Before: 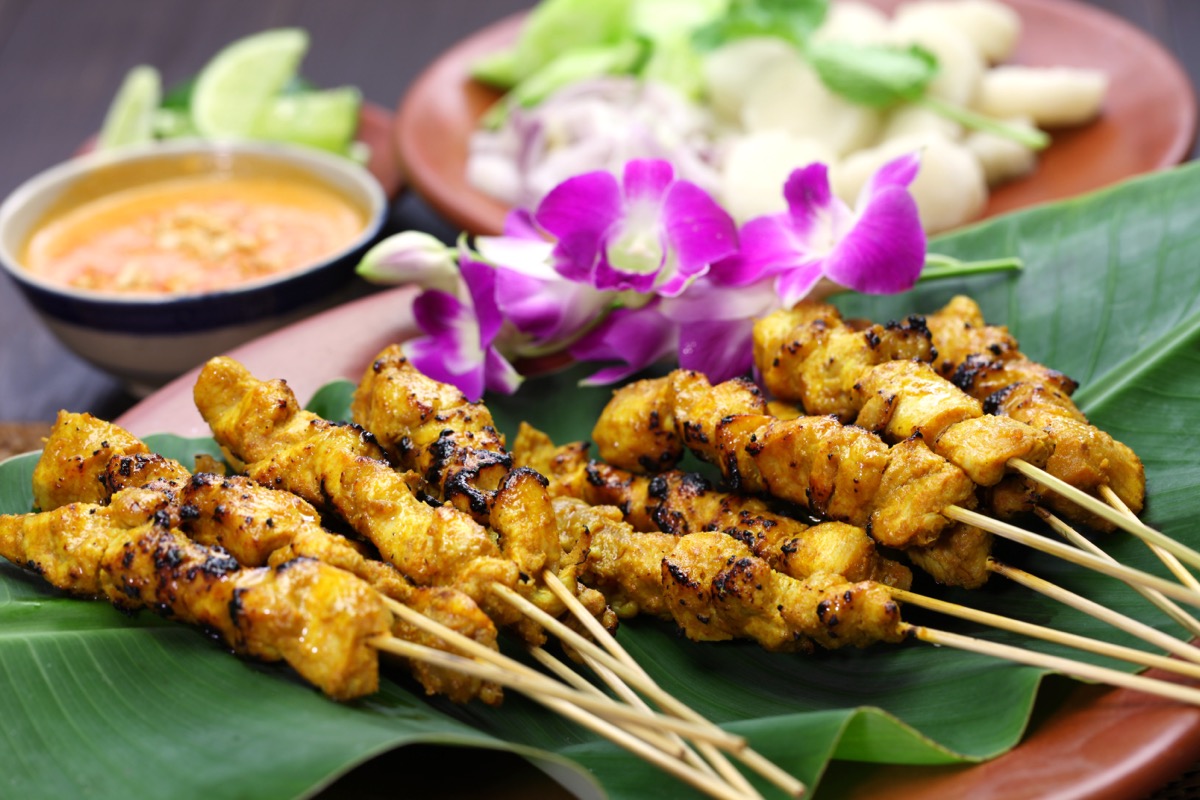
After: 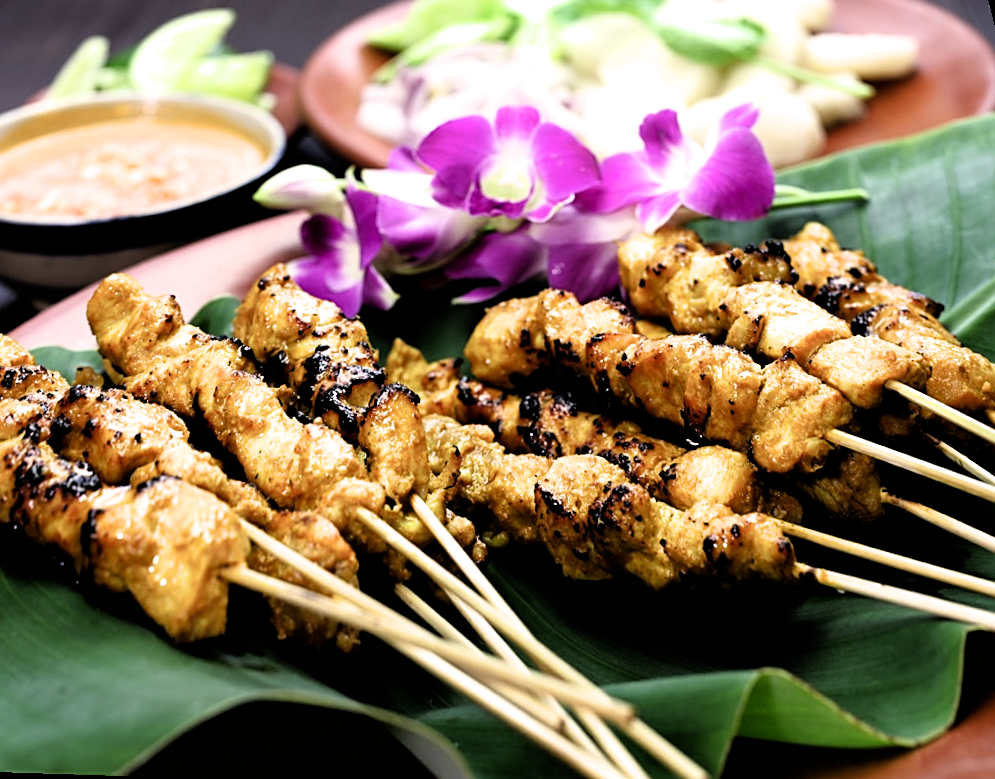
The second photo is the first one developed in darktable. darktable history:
filmic rgb: black relative exposure -3.63 EV, white relative exposure 2.16 EV, hardness 3.62
rotate and perspective: rotation 0.72°, lens shift (vertical) -0.352, lens shift (horizontal) -0.051, crop left 0.152, crop right 0.859, crop top 0.019, crop bottom 0.964
sharpen: on, module defaults
